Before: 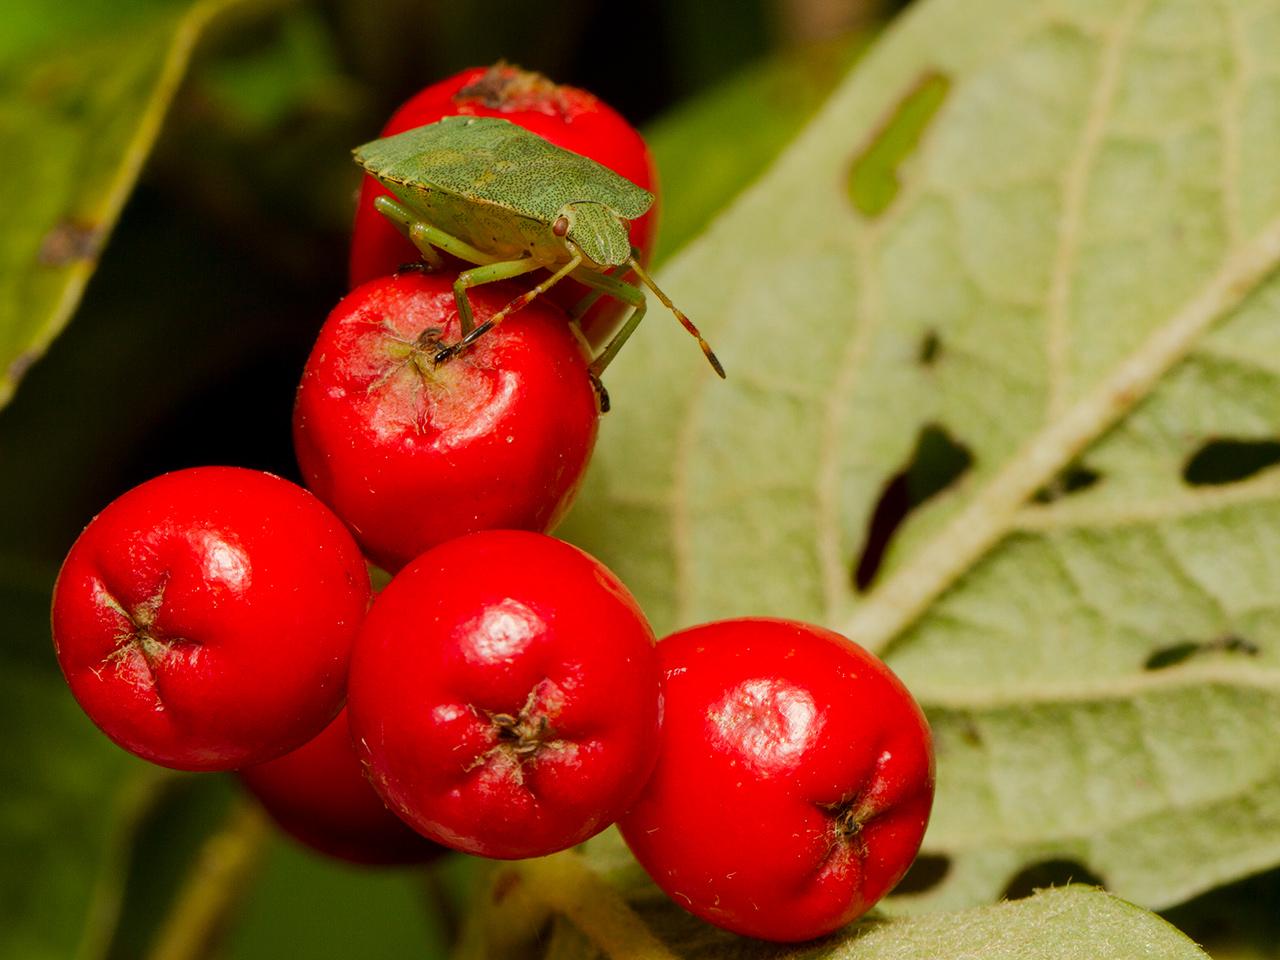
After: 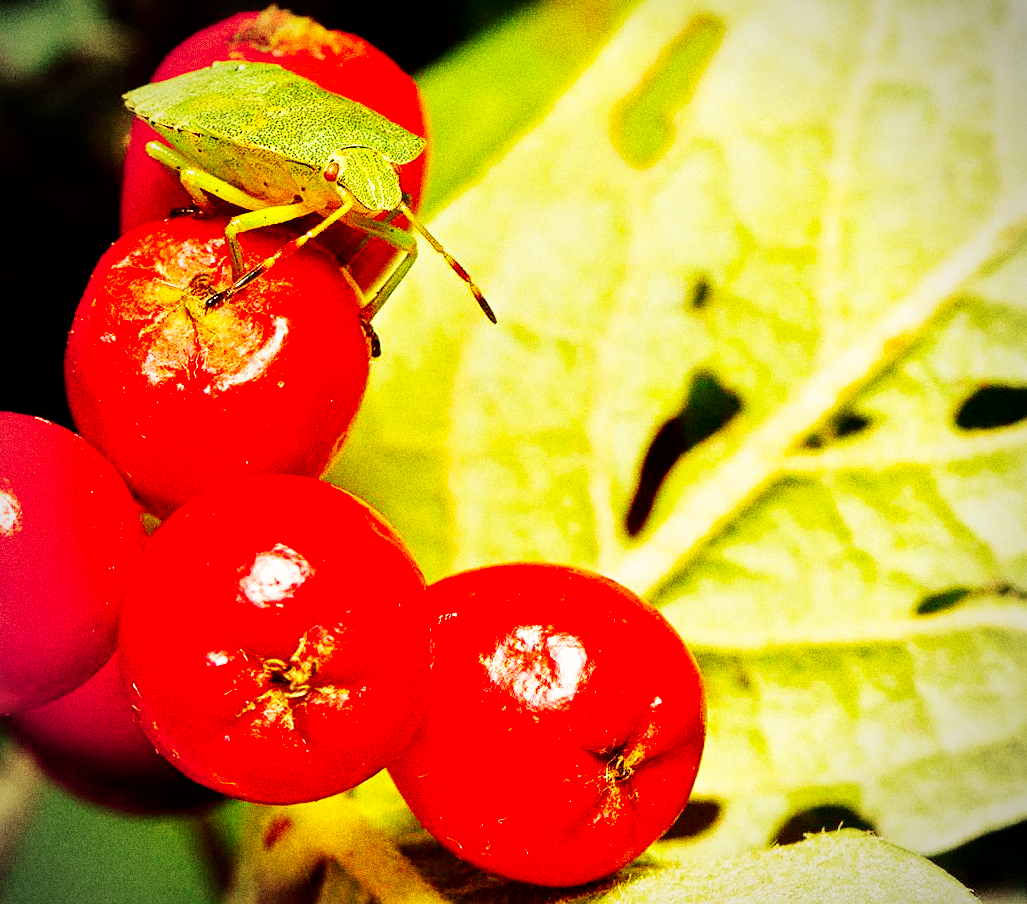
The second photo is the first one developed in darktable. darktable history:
crop and rotate: left 17.959%, top 5.771%, right 1.742%
color balance rgb: perceptual saturation grading › global saturation 25%, global vibrance 10%
contrast brightness saturation: contrast 0.13, brightness -0.24, saturation 0.14
vignetting: unbound false
sharpen: on, module defaults
grain: coarseness 10.62 ISO, strength 55.56%
tone equalizer: -7 EV 0.15 EV, -6 EV 0.6 EV, -5 EV 1.15 EV, -4 EV 1.33 EV, -3 EV 1.15 EV, -2 EV 0.6 EV, -1 EV 0.15 EV, mask exposure compensation -0.5 EV
base curve: curves: ch0 [(0, 0) (0.007, 0.004) (0.027, 0.03) (0.046, 0.07) (0.207, 0.54) (0.442, 0.872) (0.673, 0.972) (1, 1)], preserve colors none
